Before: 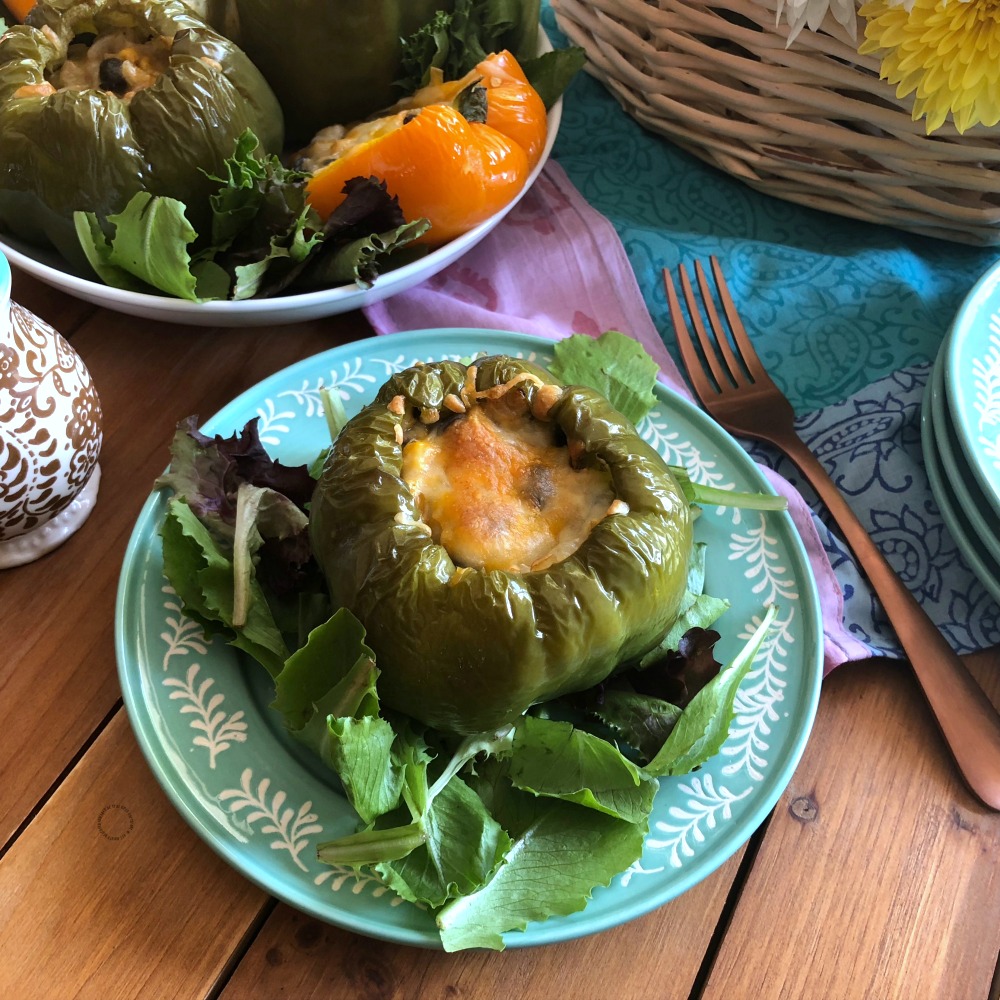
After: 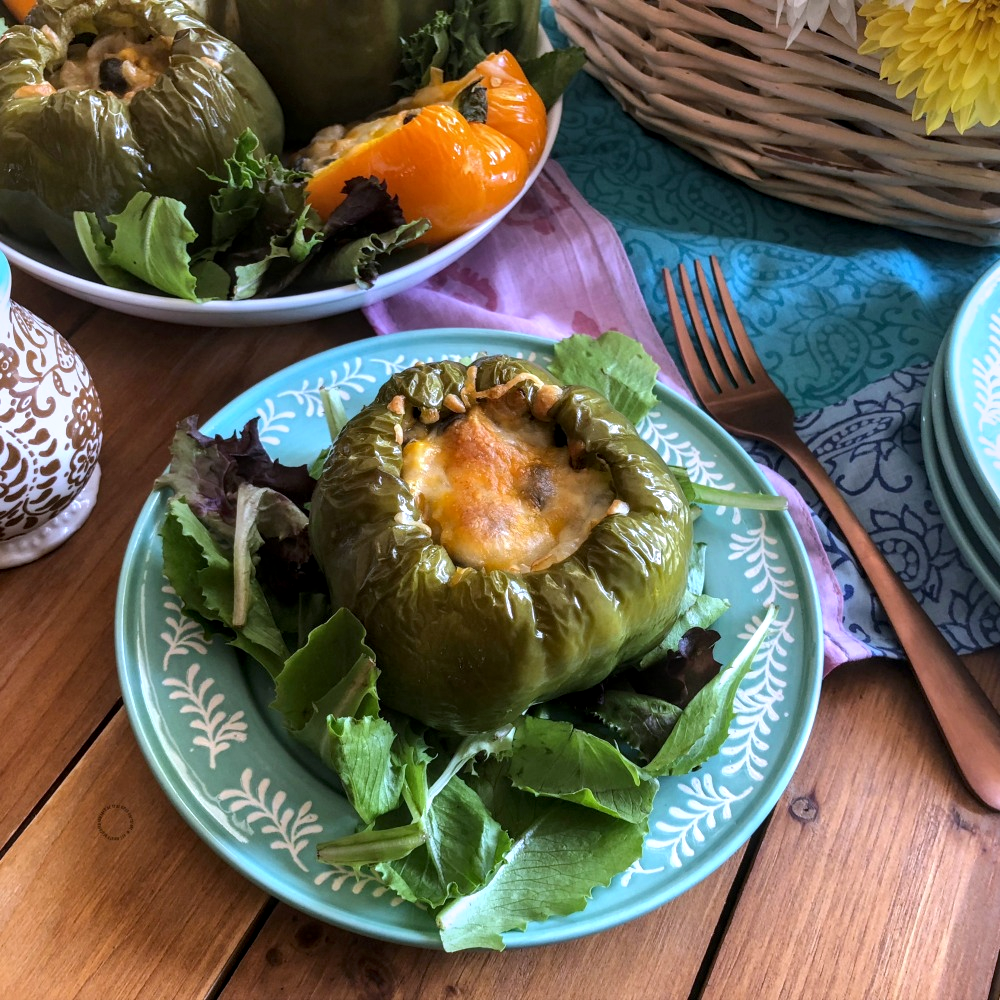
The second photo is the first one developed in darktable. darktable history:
white balance: red 1.004, blue 1.096
local contrast: highlights 25%, detail 130%
